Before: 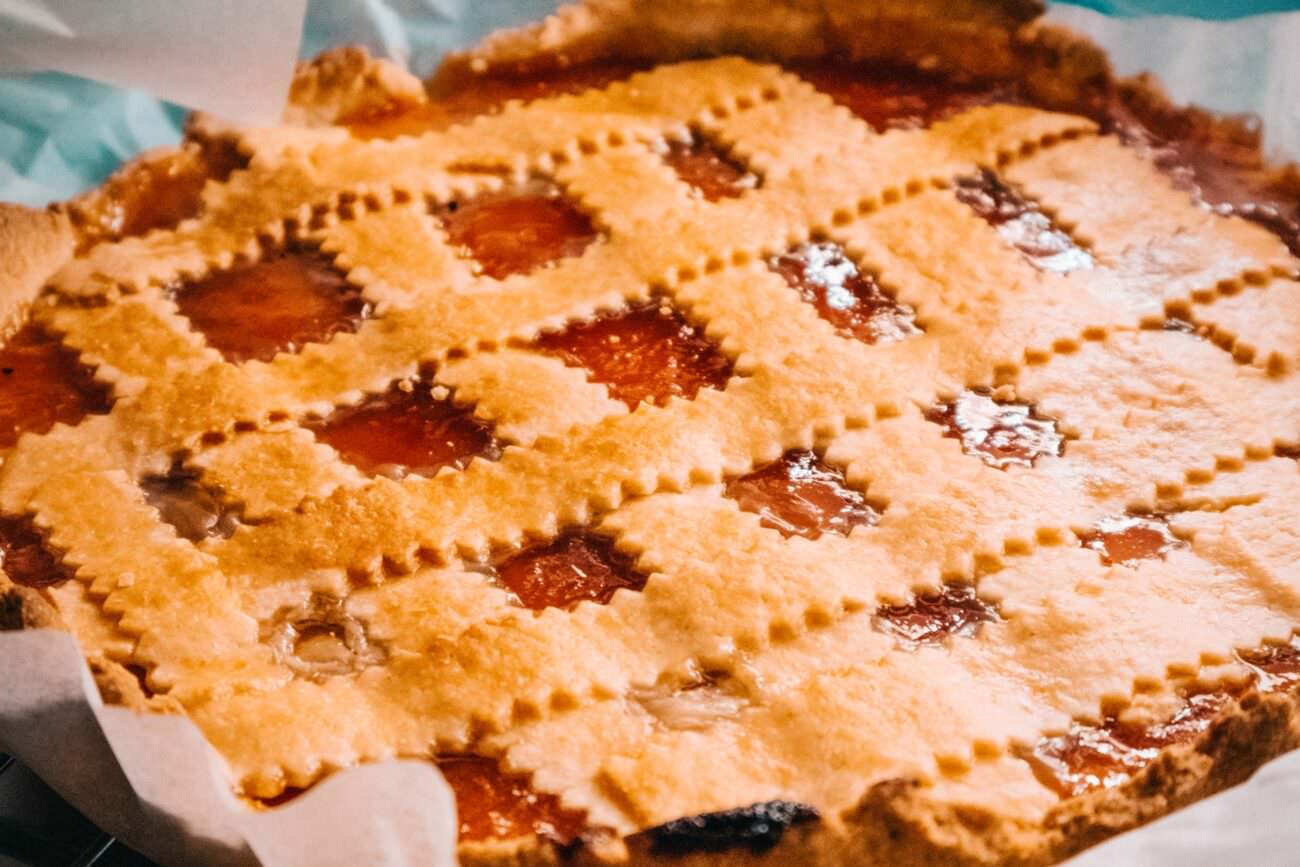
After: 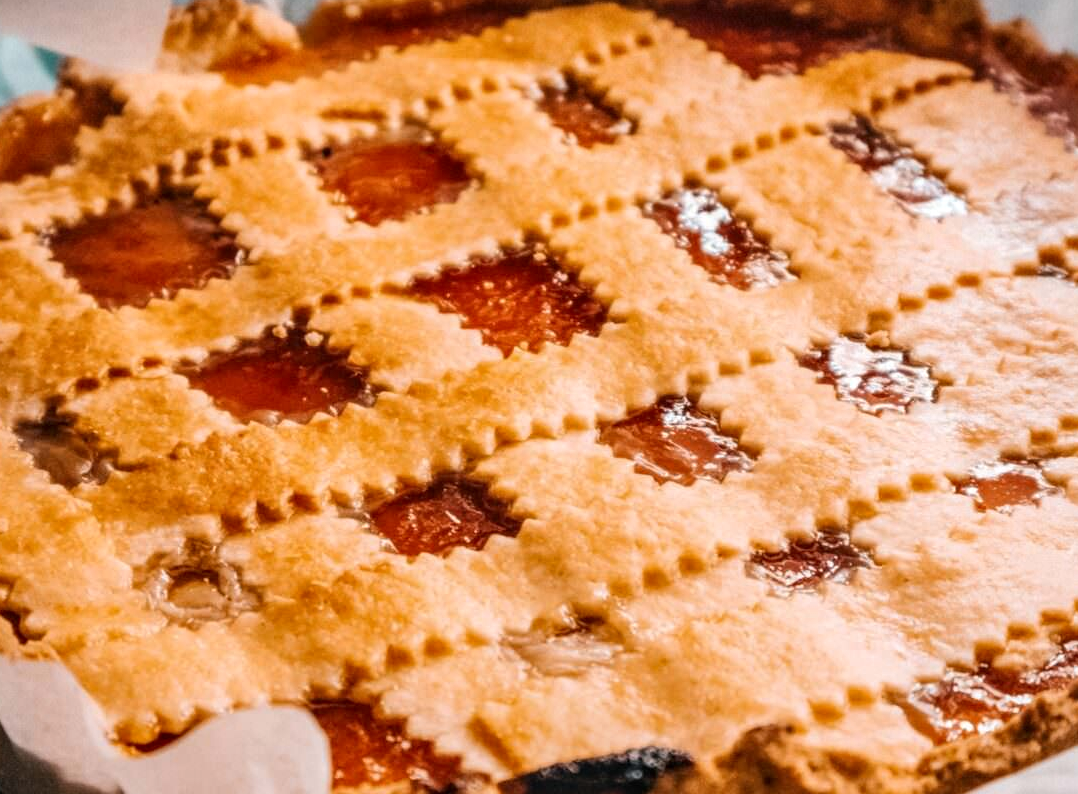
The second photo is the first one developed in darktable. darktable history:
crop: left 9.769%, top 6.289%, right 7.254%, bottom 2.126%
local contrast: on, module defaults
tone equalizer: edges refinement/feathering 500, mask exposure compensation -1.57 EV, preserve details no
